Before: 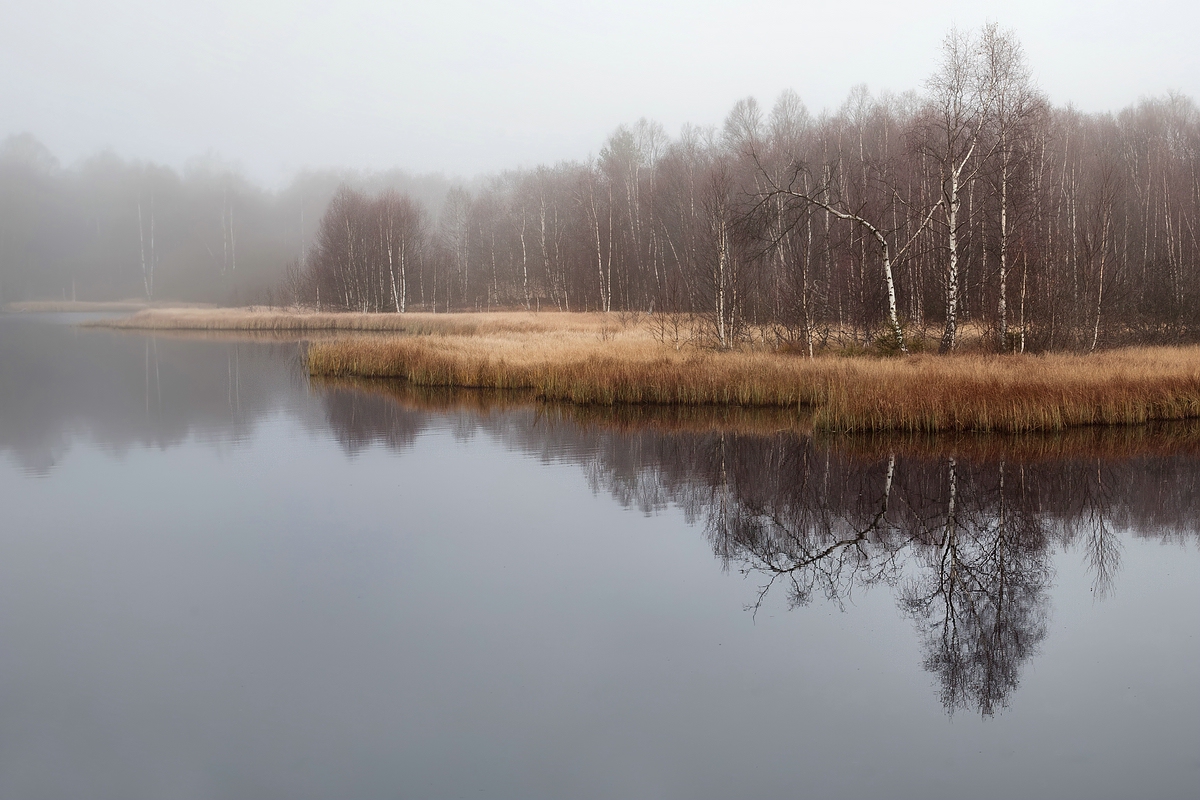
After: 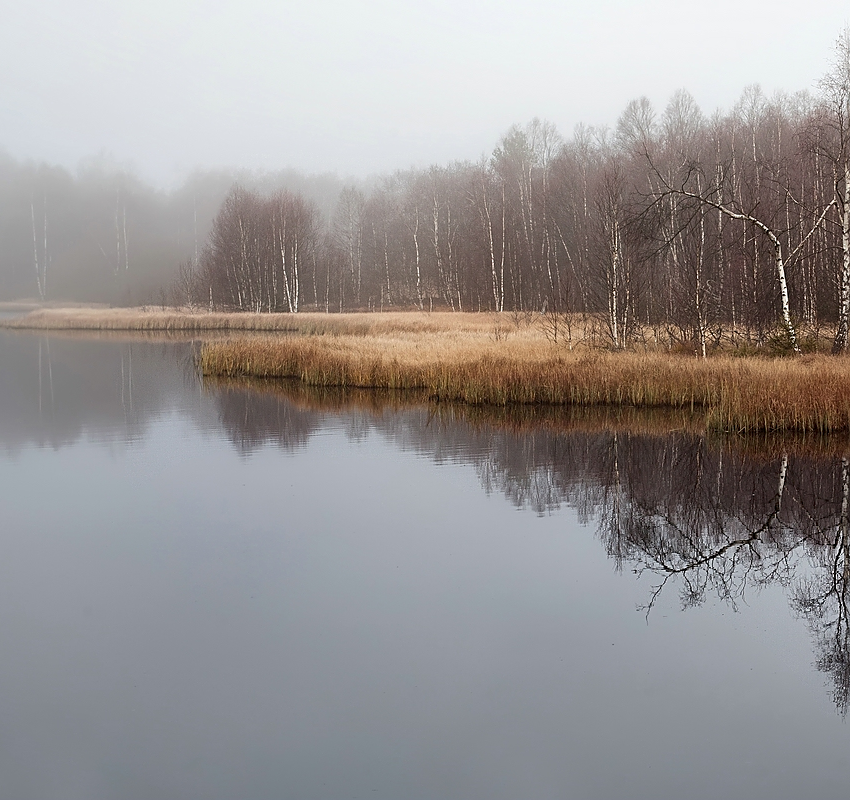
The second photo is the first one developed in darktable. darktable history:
crop and rotate: left 8.994%, right 20.123%
sharpen: on, module defaults
